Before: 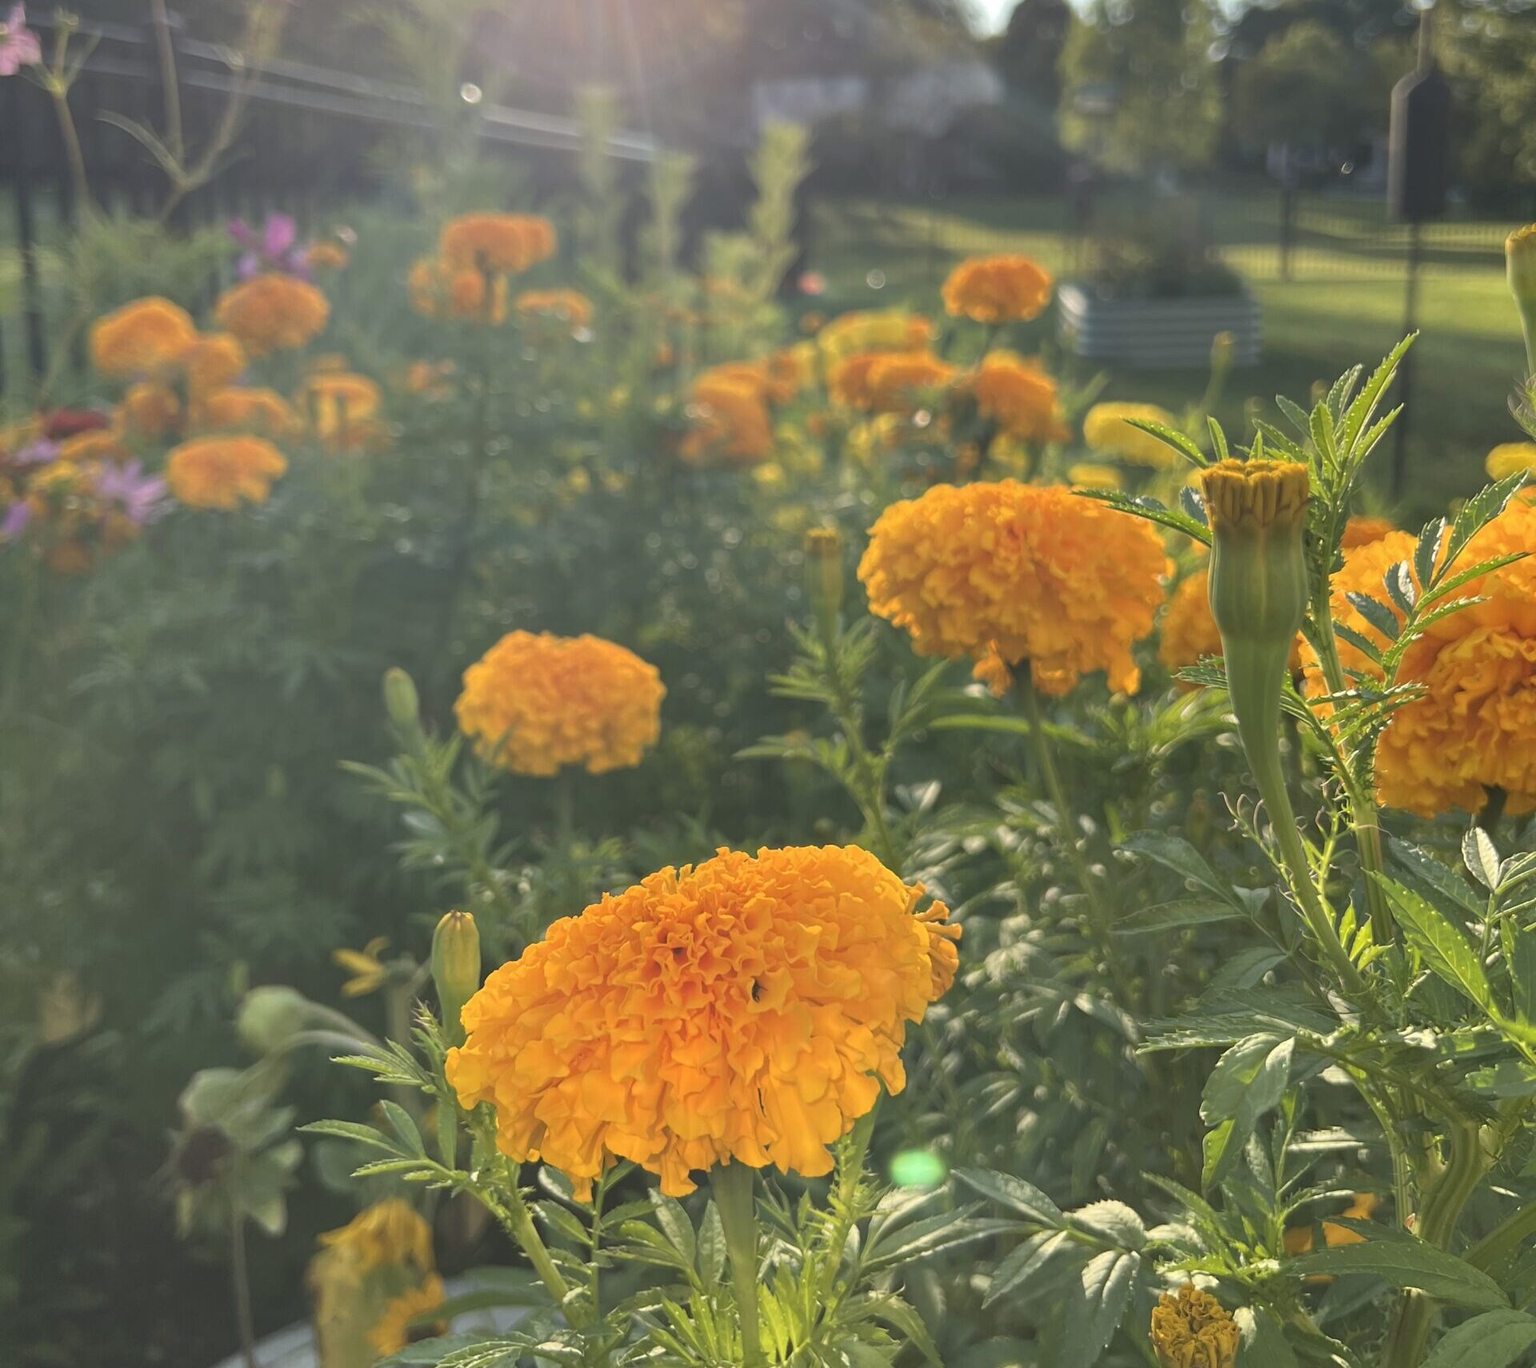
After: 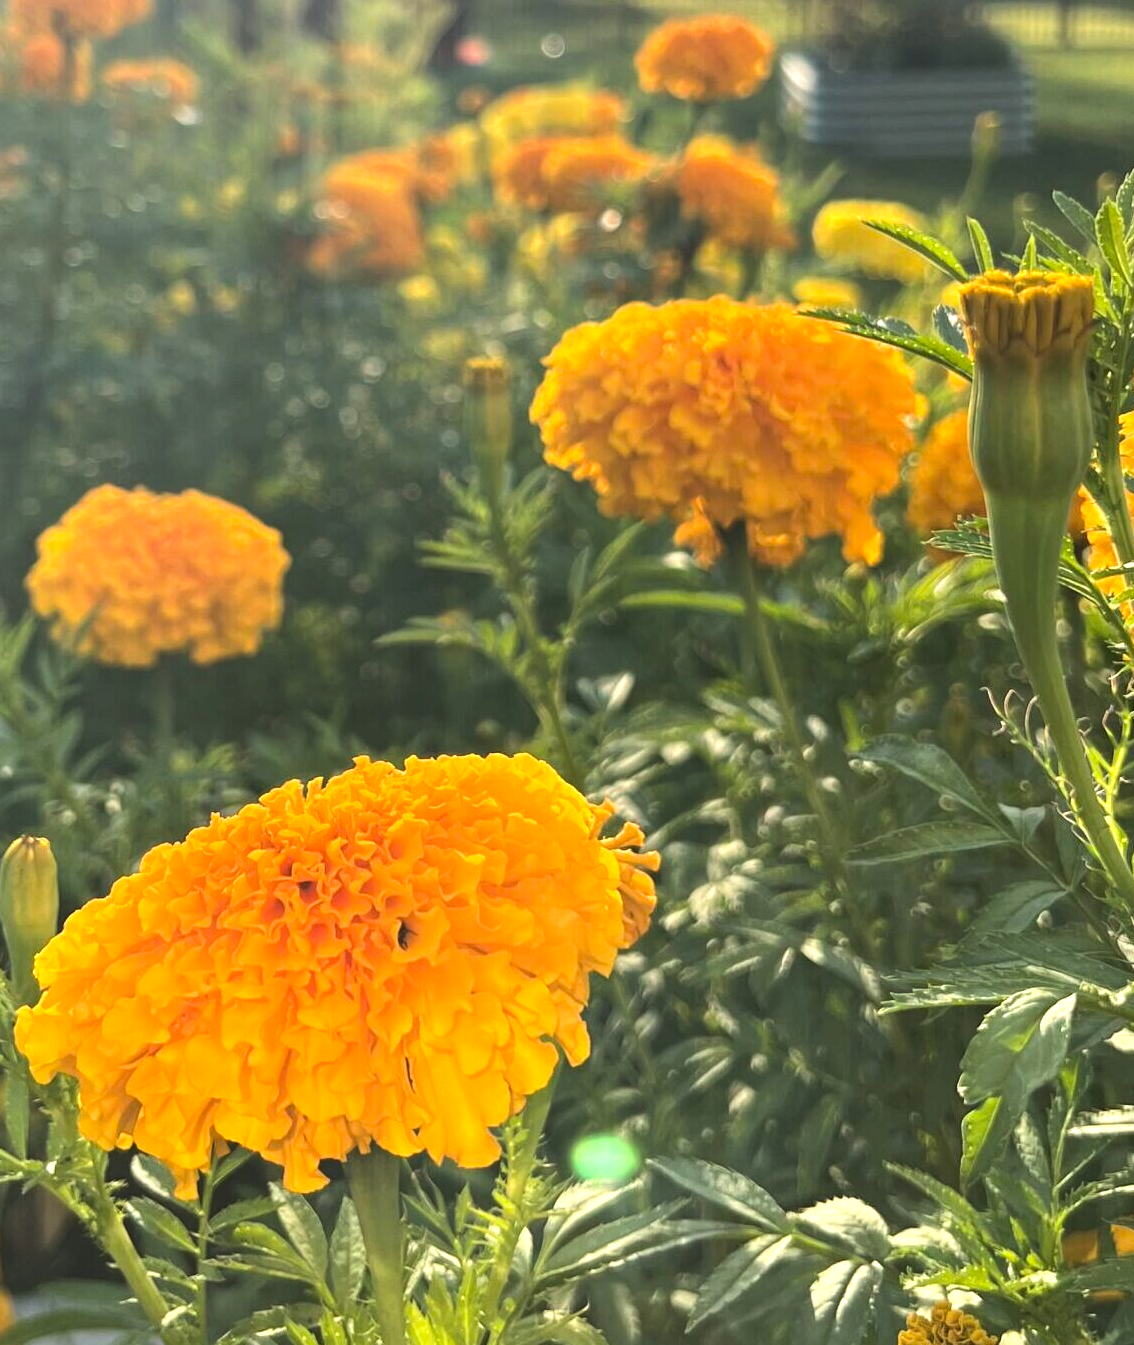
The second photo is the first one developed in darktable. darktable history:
crop and rotate: left 28.256%, top 17.734%, right 12.656%, bottom 3.573%
tone equalizer: -8 EV -0.75 EV, -7 EV -0.7 EV, -6 EV -0.6 EV, -5 EV -0.4 EV, -3 EV 0.4 EV, -2 EV 0.6 EV, -1 EV 0.7 EV, +0 EV 0.75 EV, edges refinement/feathering 500, mask exposure compensation -1.57 EV, preserve details no
